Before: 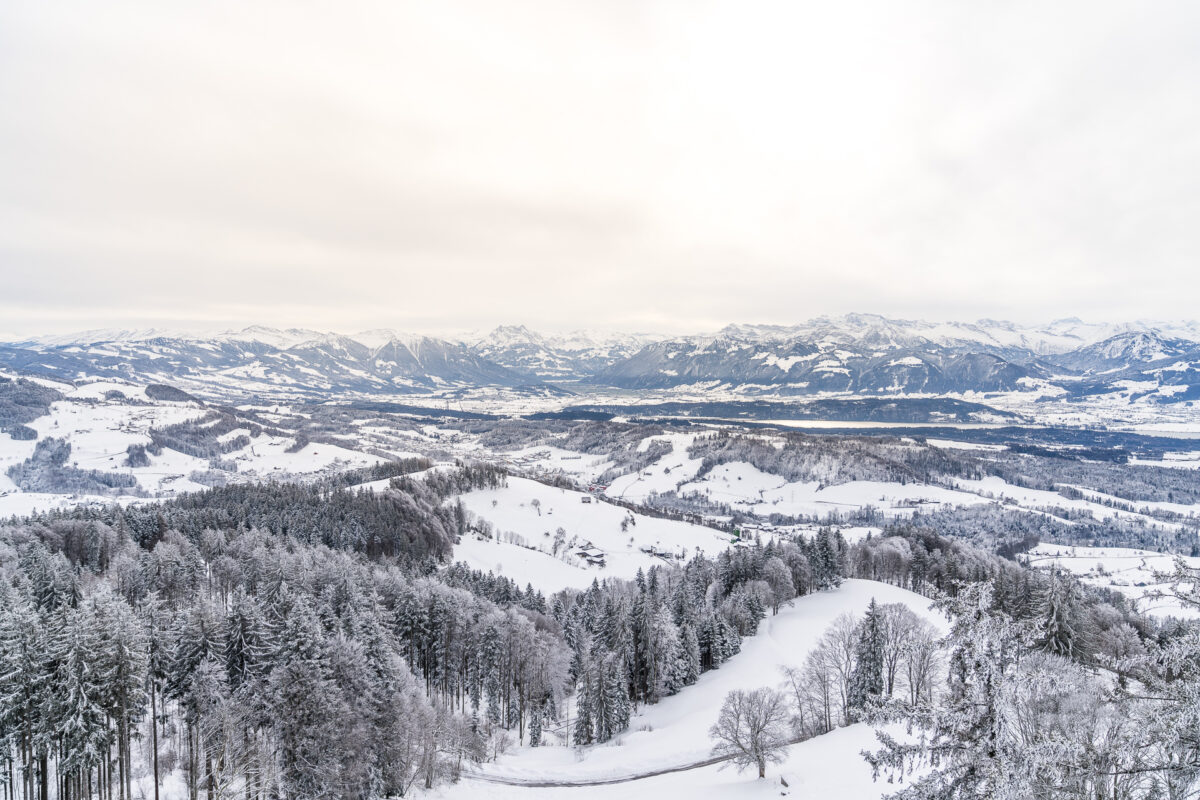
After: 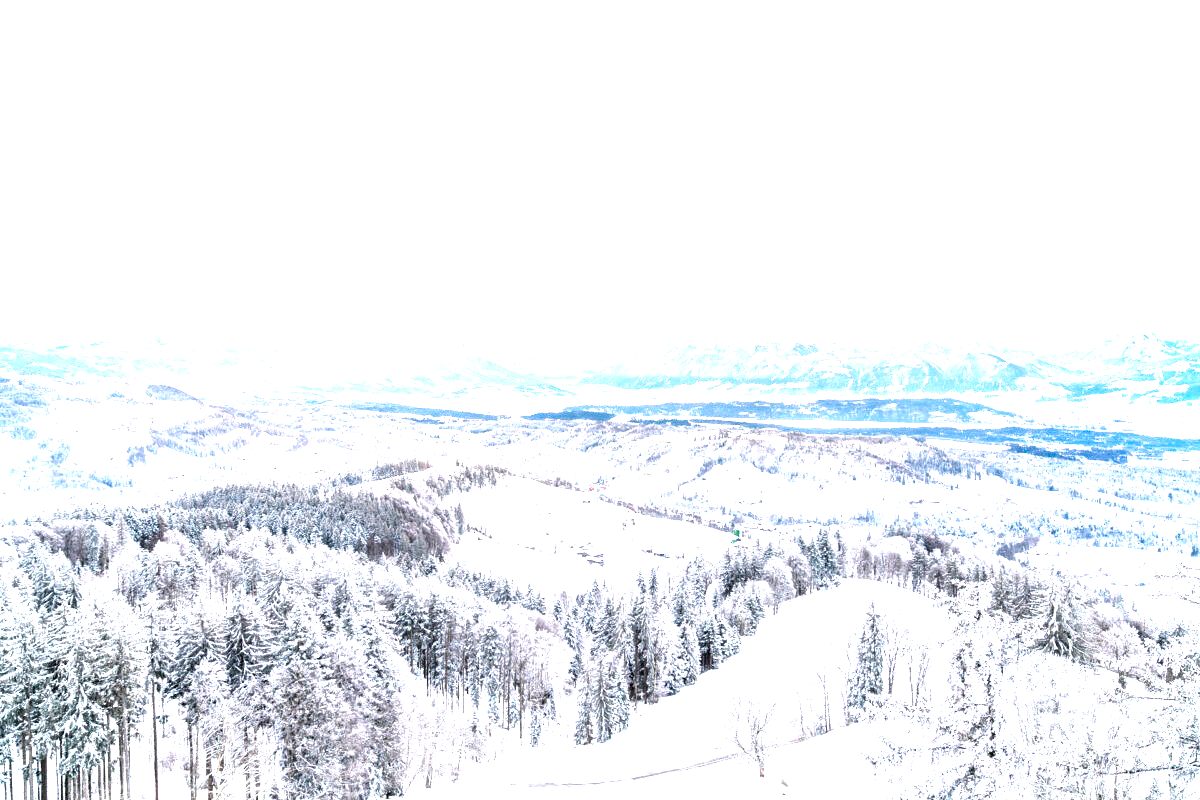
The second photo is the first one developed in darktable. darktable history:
exposure: exposure 1.998 EV, compensate exposure bias true, compensate highlight preservation false
